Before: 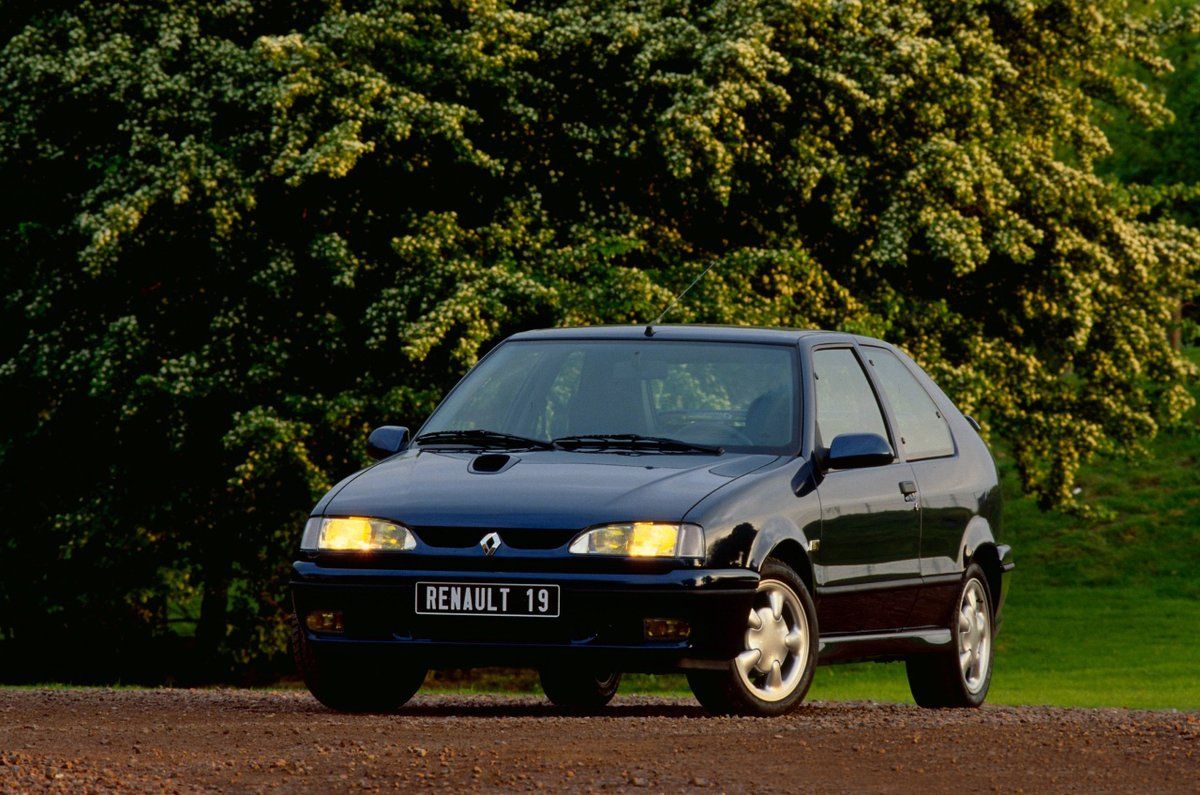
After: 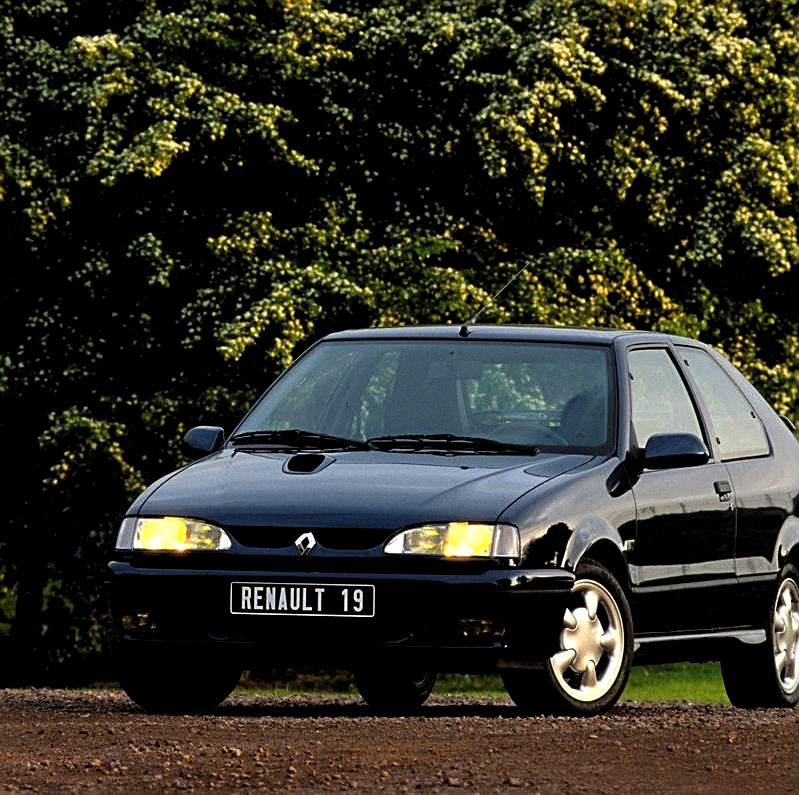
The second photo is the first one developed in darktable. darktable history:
levels: levels [0.116, 0.574, 1]
crop: left 15.419%, right 17.914%
sharpen: on, module defaults
exposure: black level correction 0, exposure 0.7 EV, compensate exposure bias true, compensate highlight preservation false
